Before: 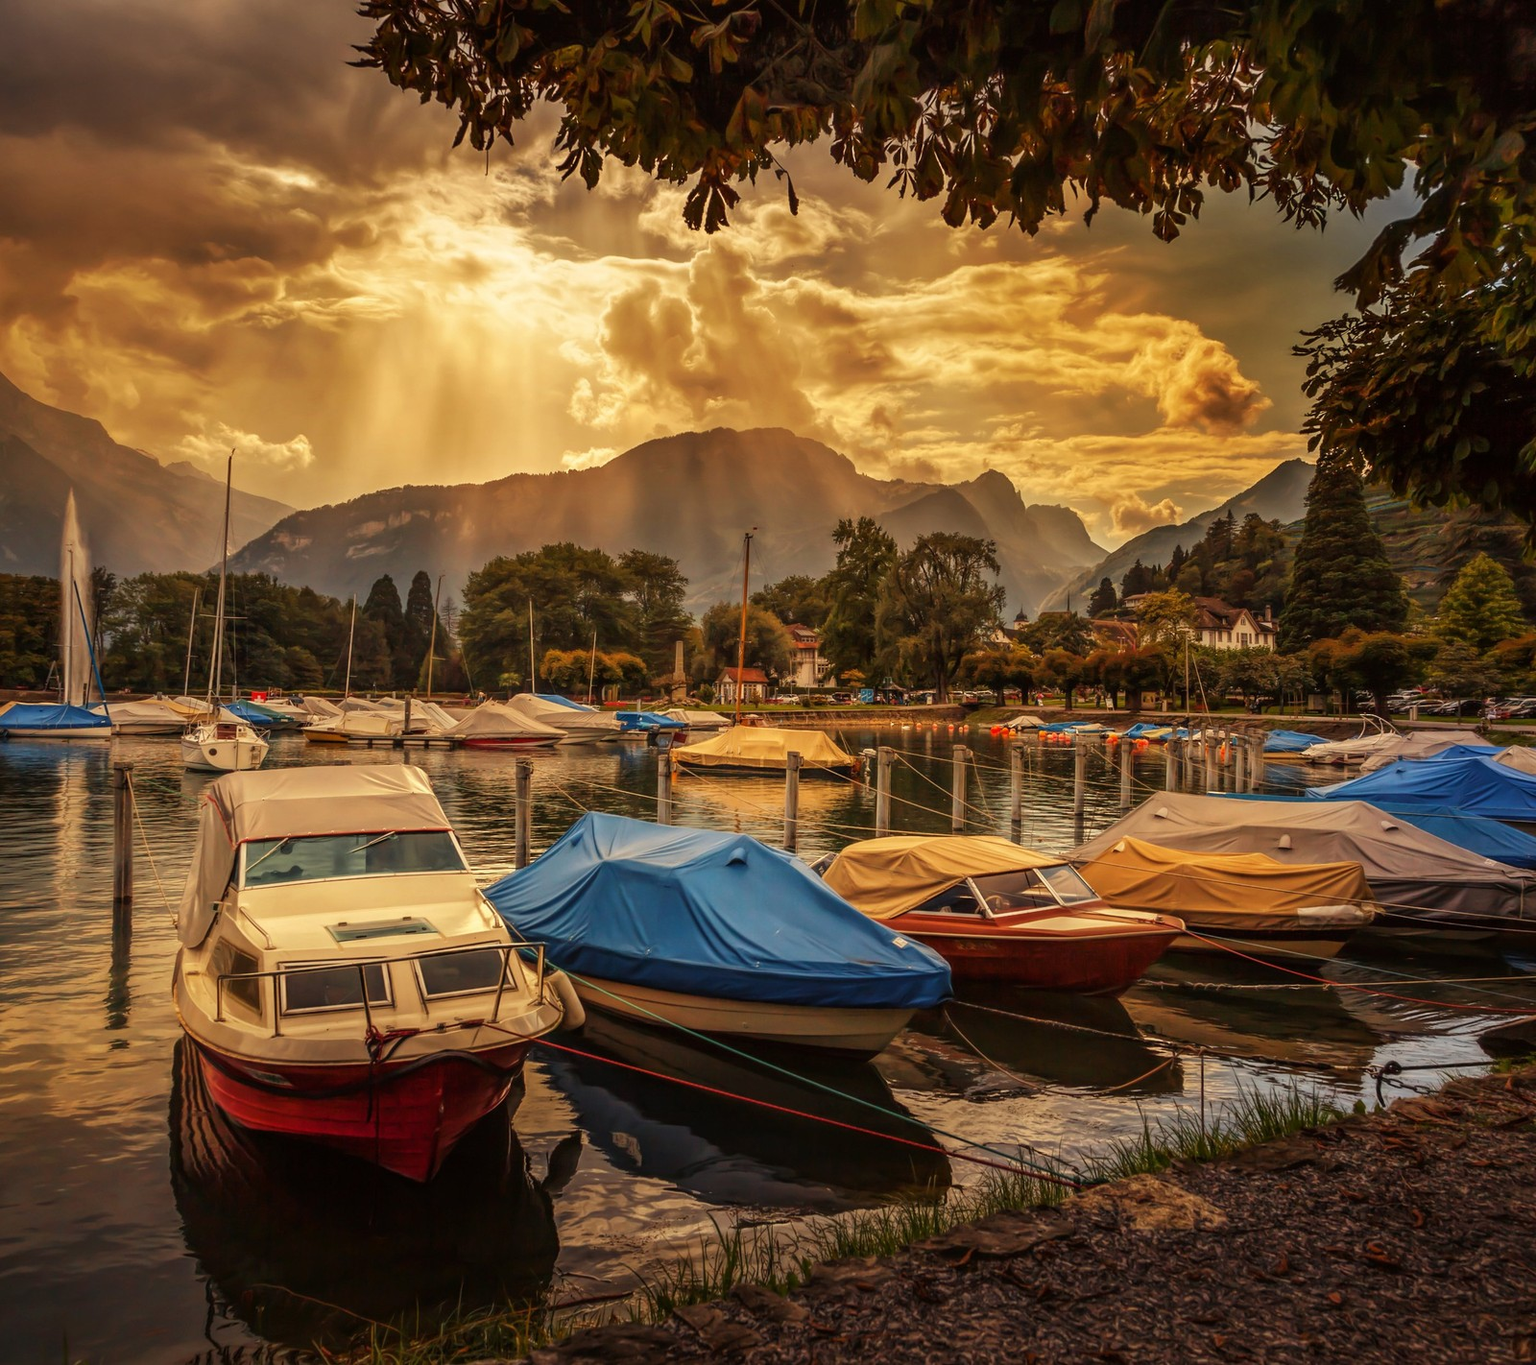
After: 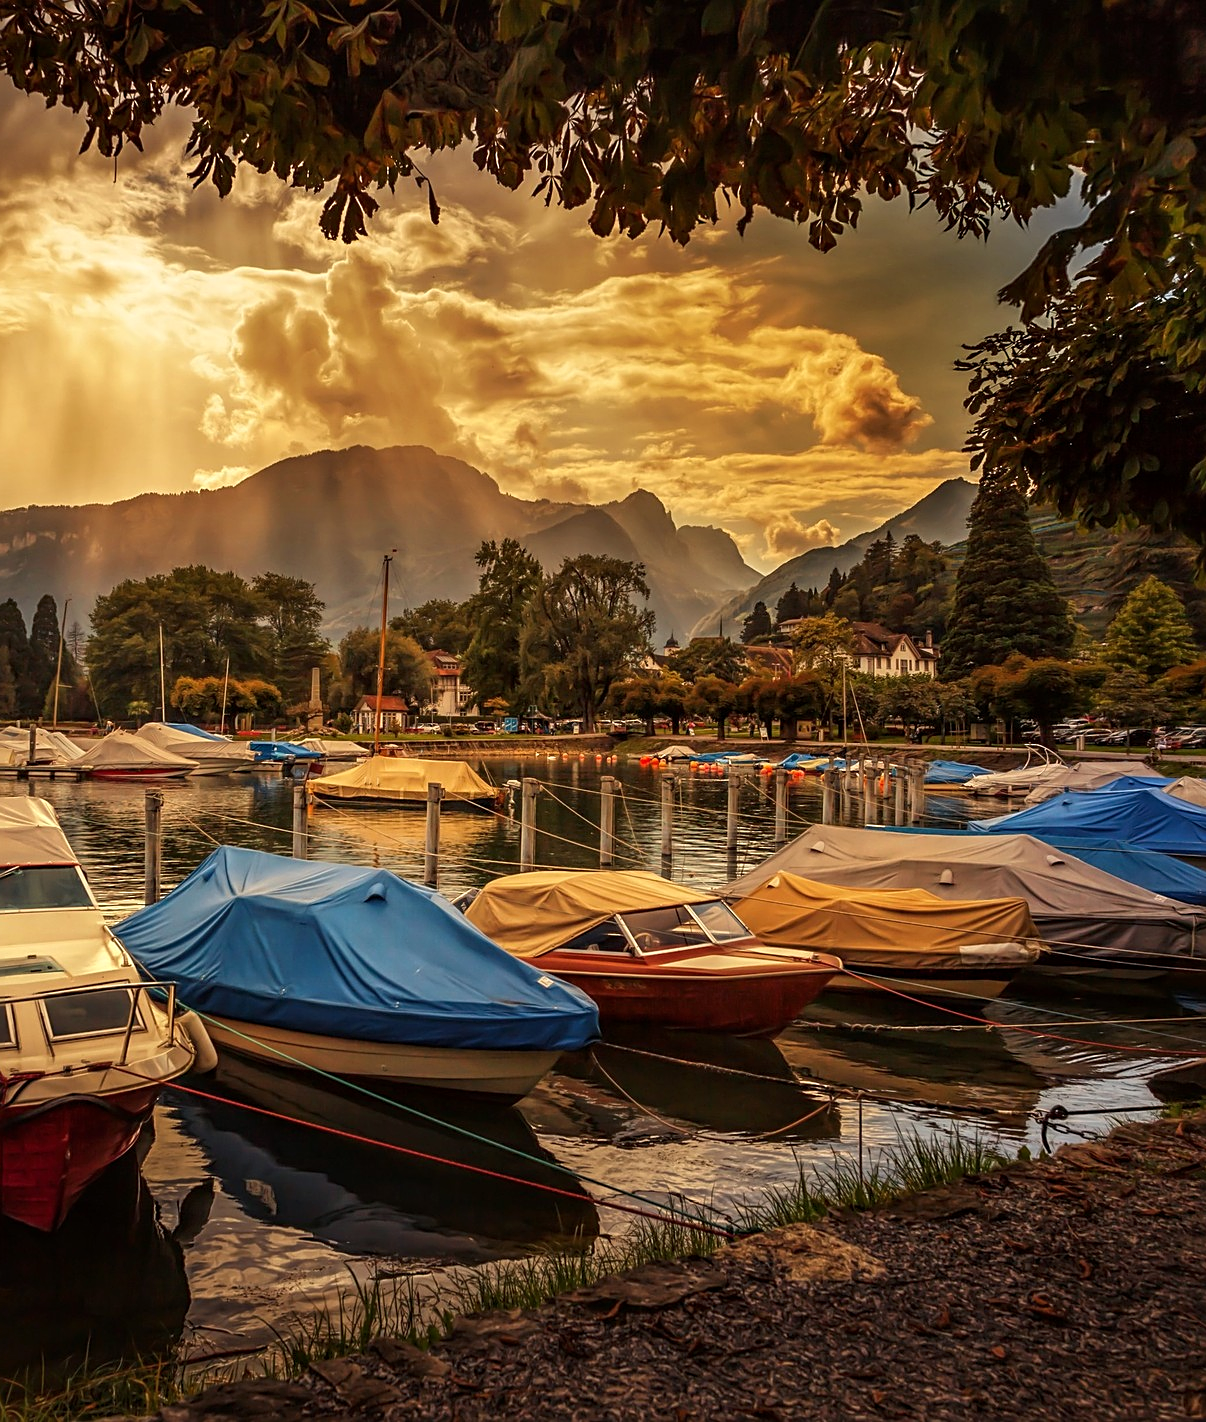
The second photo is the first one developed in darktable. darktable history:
crop and rotate: left 24.6%
contrast equalizer: octaves 7, y [[0.515 ×6], [0.507 ×6], [0.425 ×6], [0 ×6], [0 ×6]]
sharpen: on, module defaults
